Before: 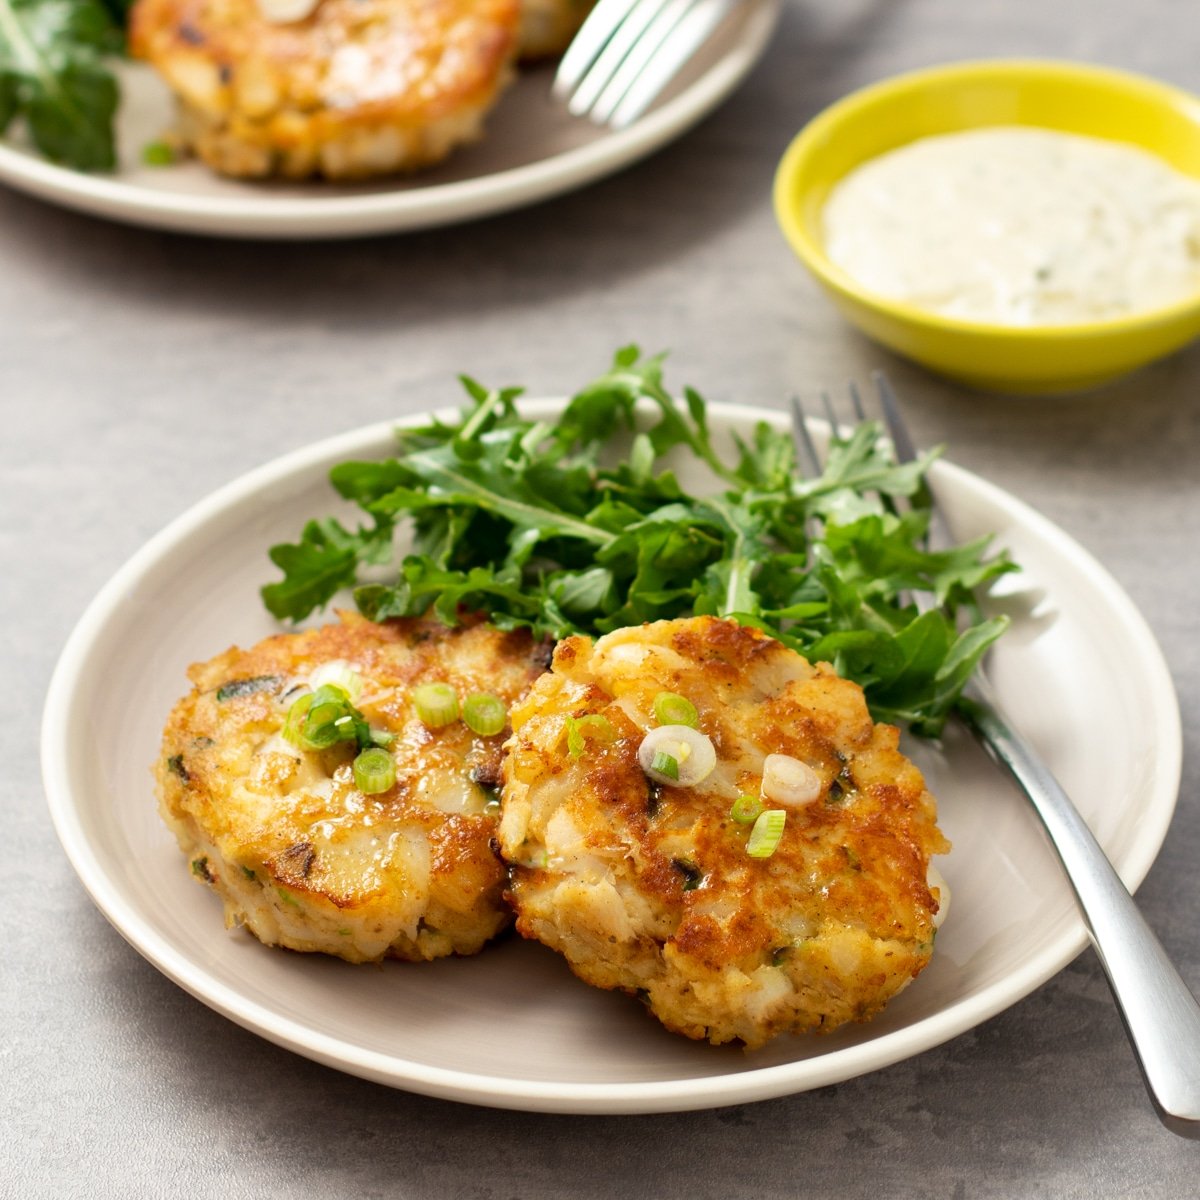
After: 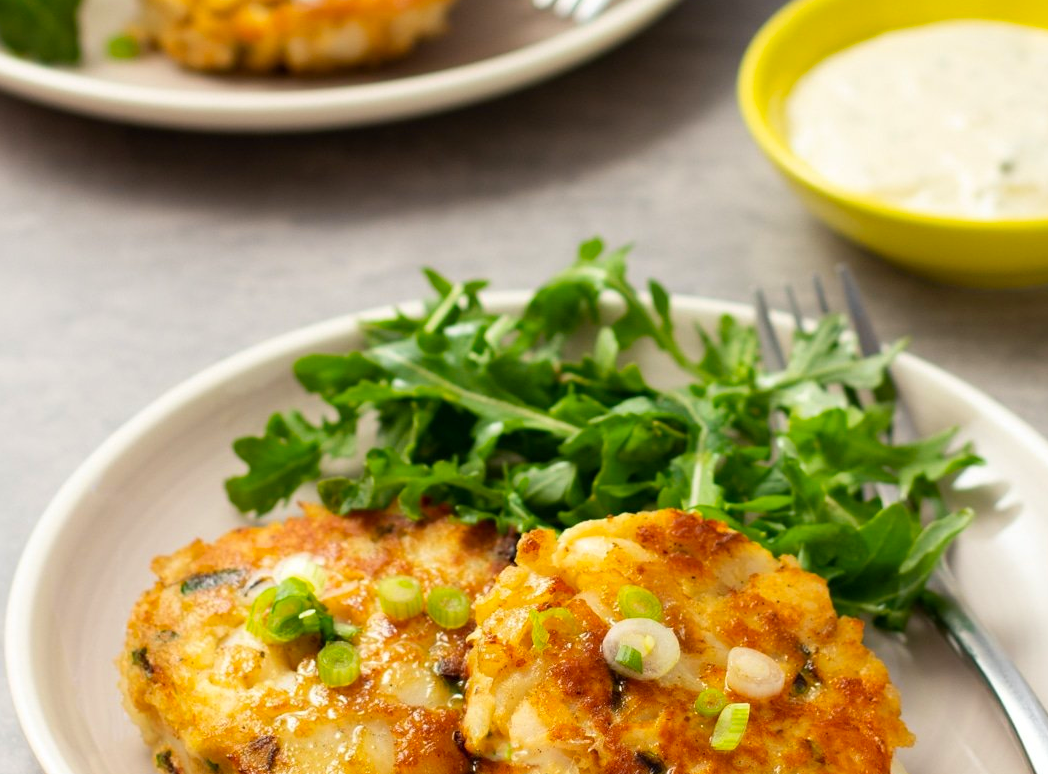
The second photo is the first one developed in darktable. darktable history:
crop: left 3.015%, top 8.969%, right 9.647%, bottom 26.457%
color zones: curves: ch1 [(0.25, 0.61) (0.75, 0.248)]
